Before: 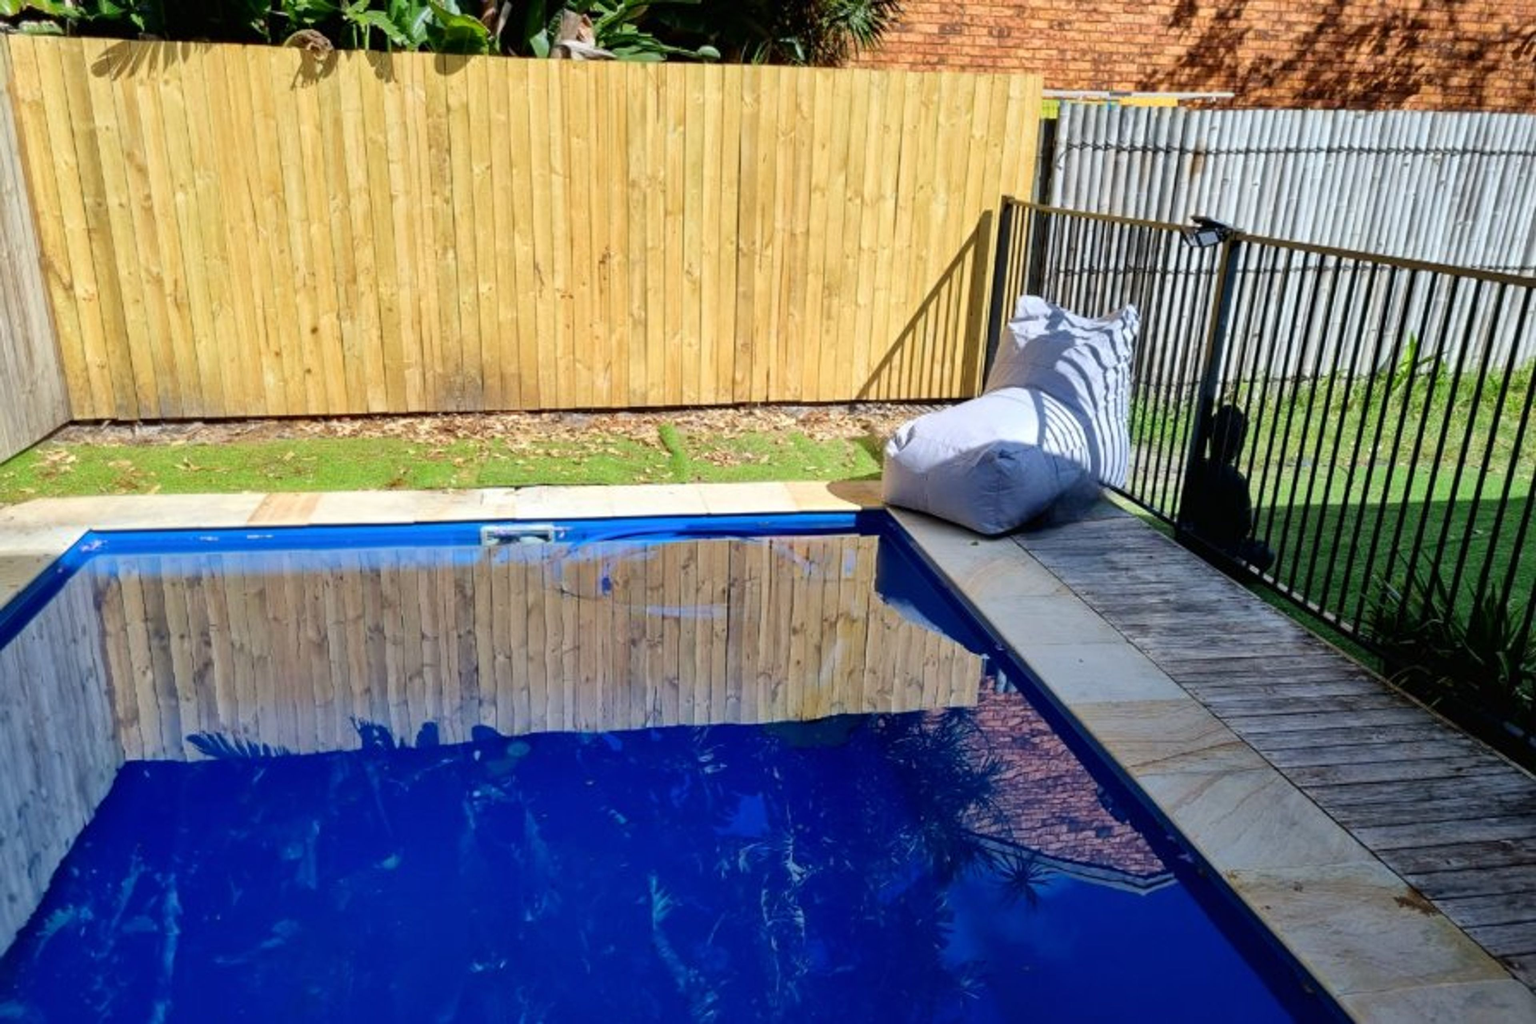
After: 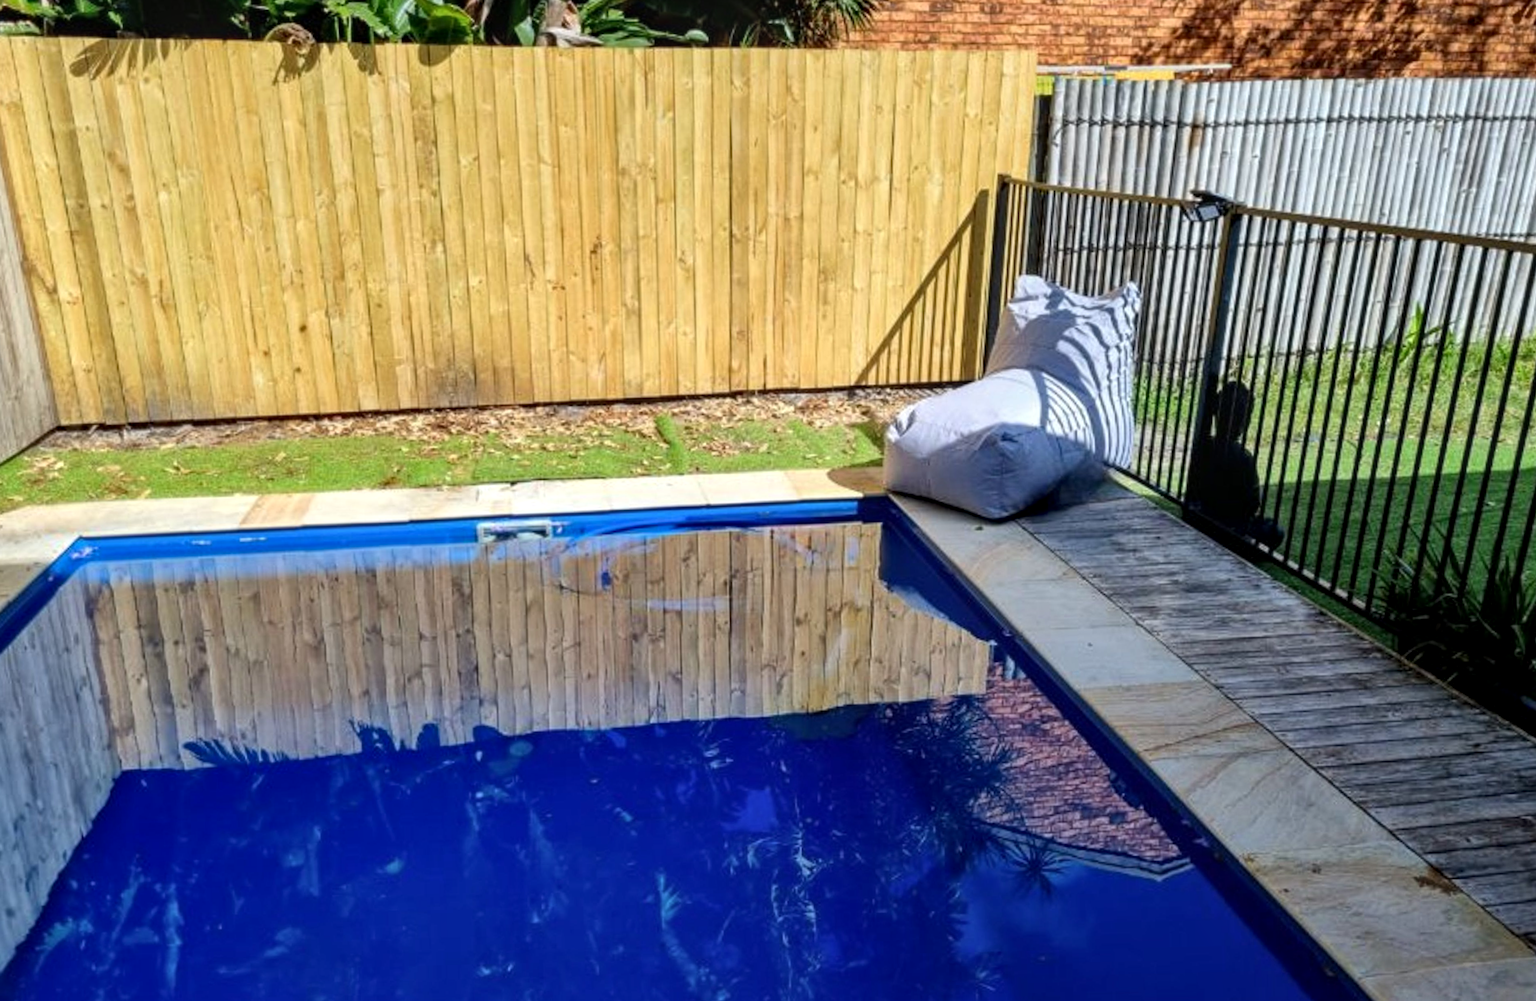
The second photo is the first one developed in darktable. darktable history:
local contrast: on, module defaults
rotate and perspective: rotation -1.42°, crop left 0.016, crop right 0.984, crop top 0.035, crop bottom 0.965
